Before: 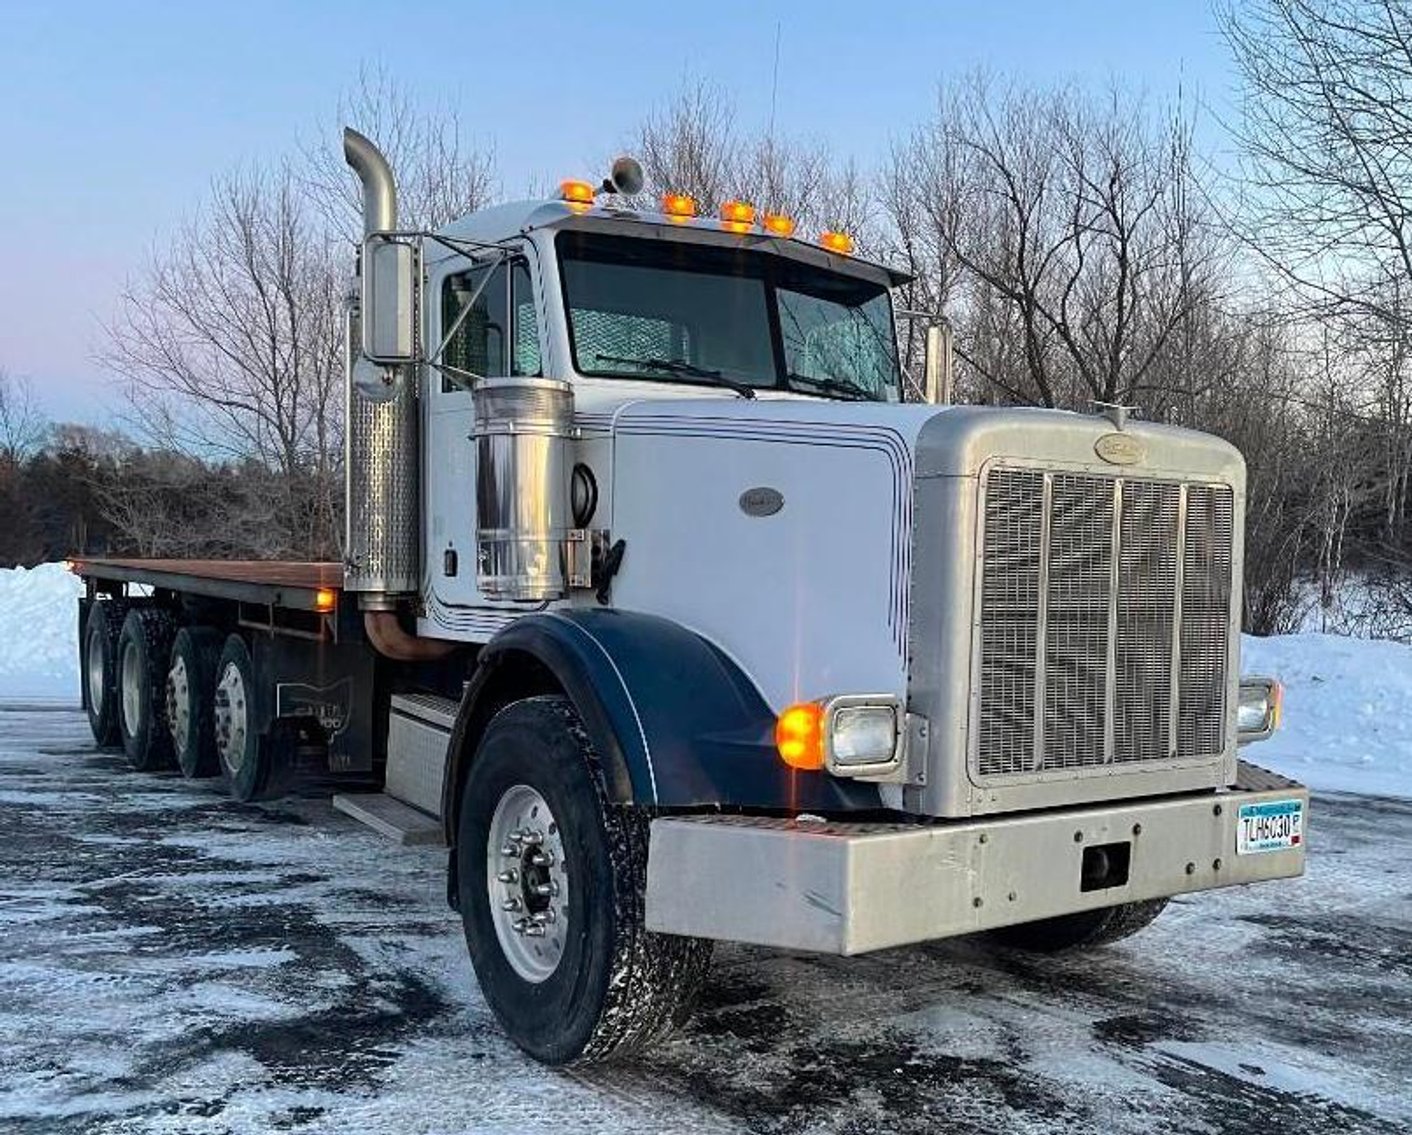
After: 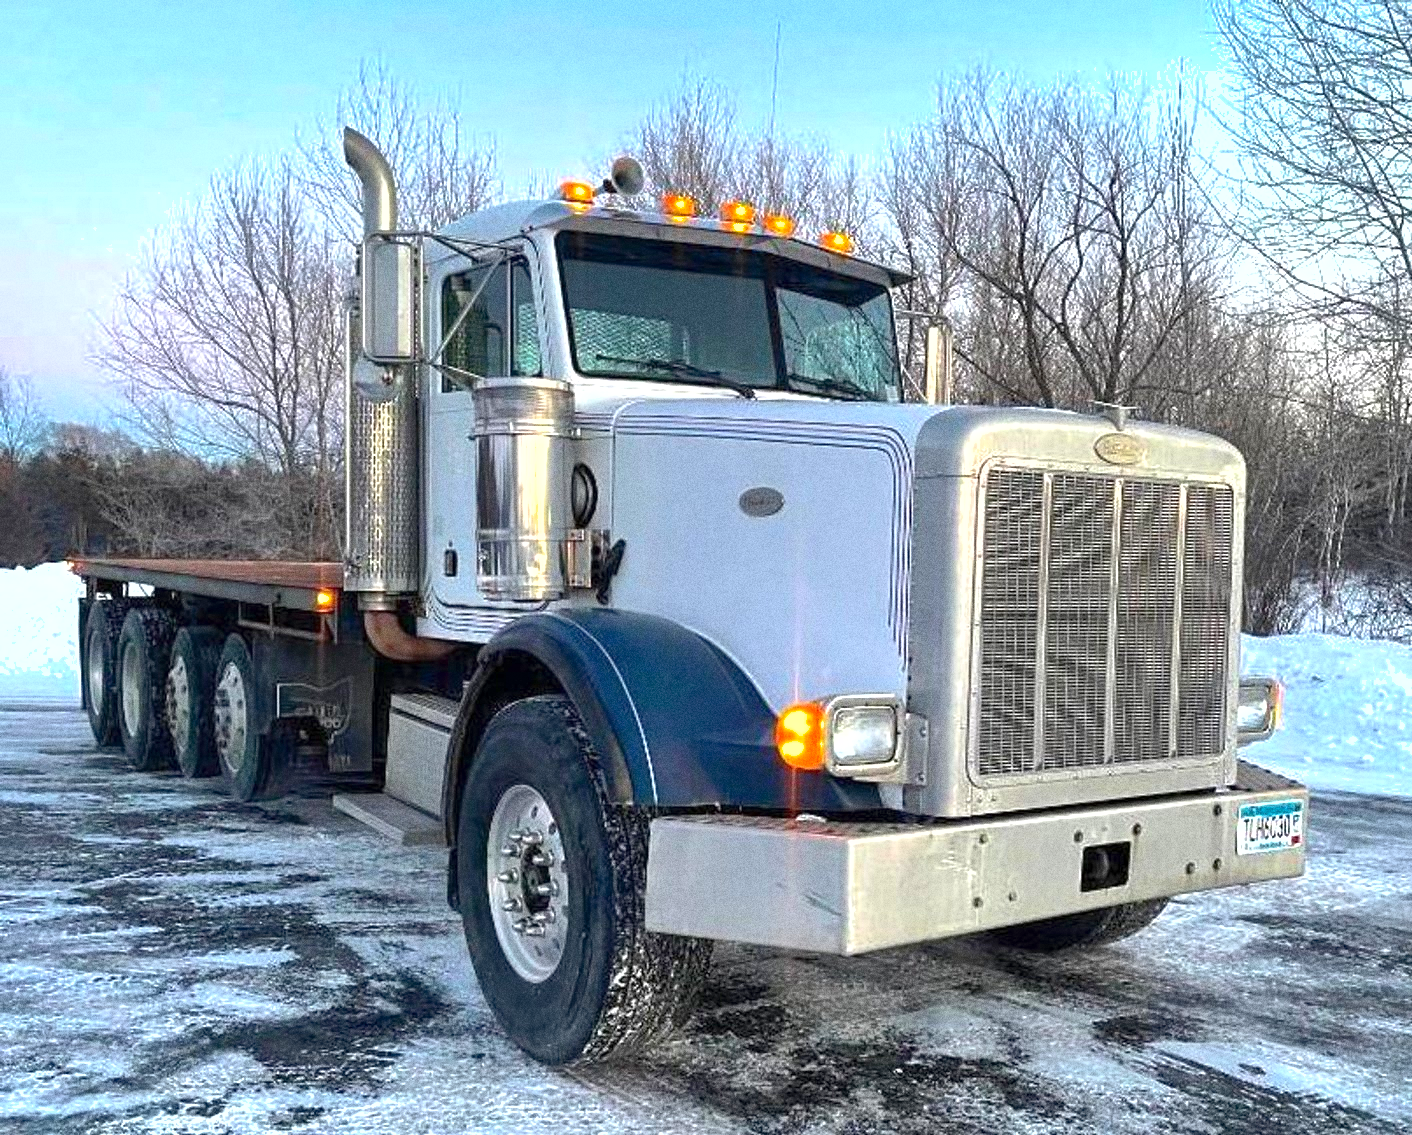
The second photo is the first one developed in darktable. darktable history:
exposure: exposure 0.766 EV, compensate highlight preservation false
grain: coarseness 9.61 ISO, strength 35.62%
shadows and highlights: on, module defaults
